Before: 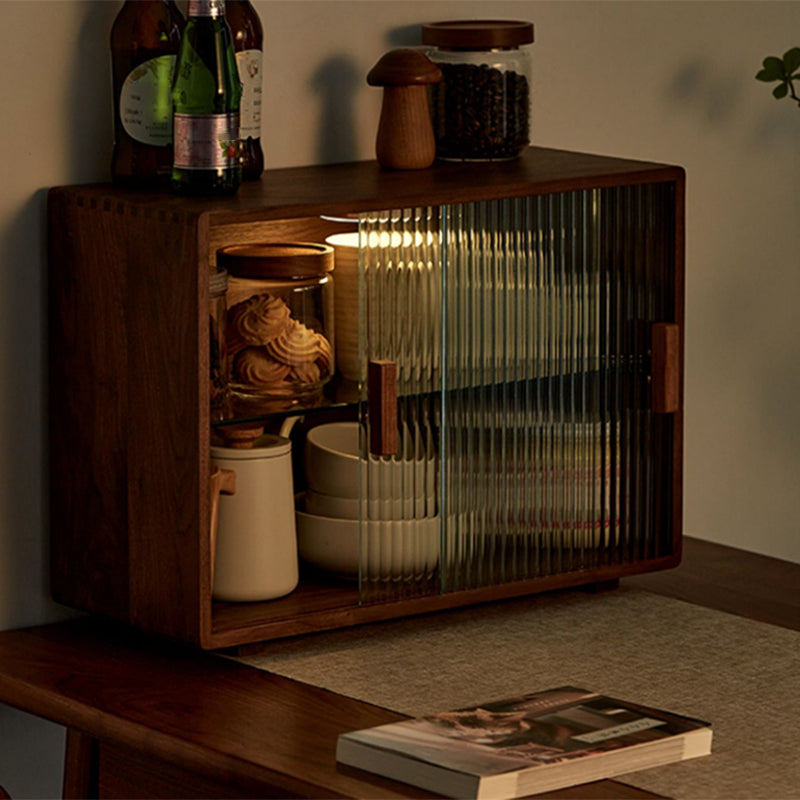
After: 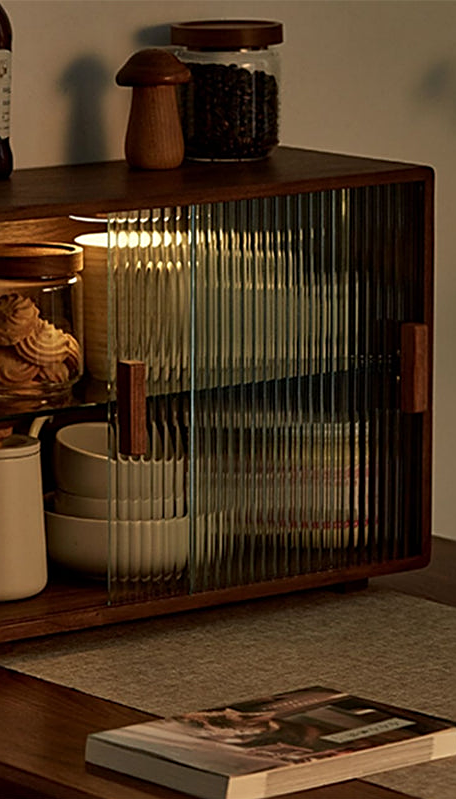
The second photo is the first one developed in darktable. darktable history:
crop: left 31.498%, top 0.019%, right 11.462%
sharpen: on, module defaults
